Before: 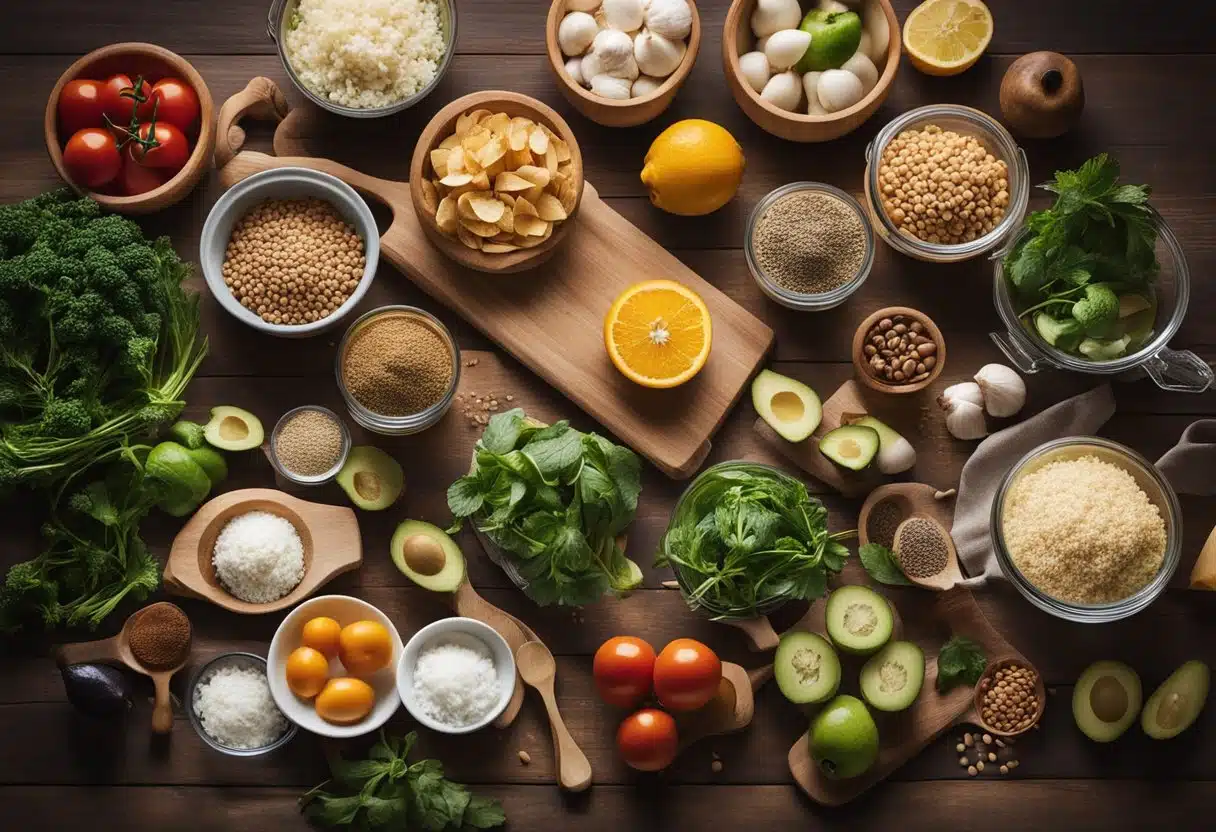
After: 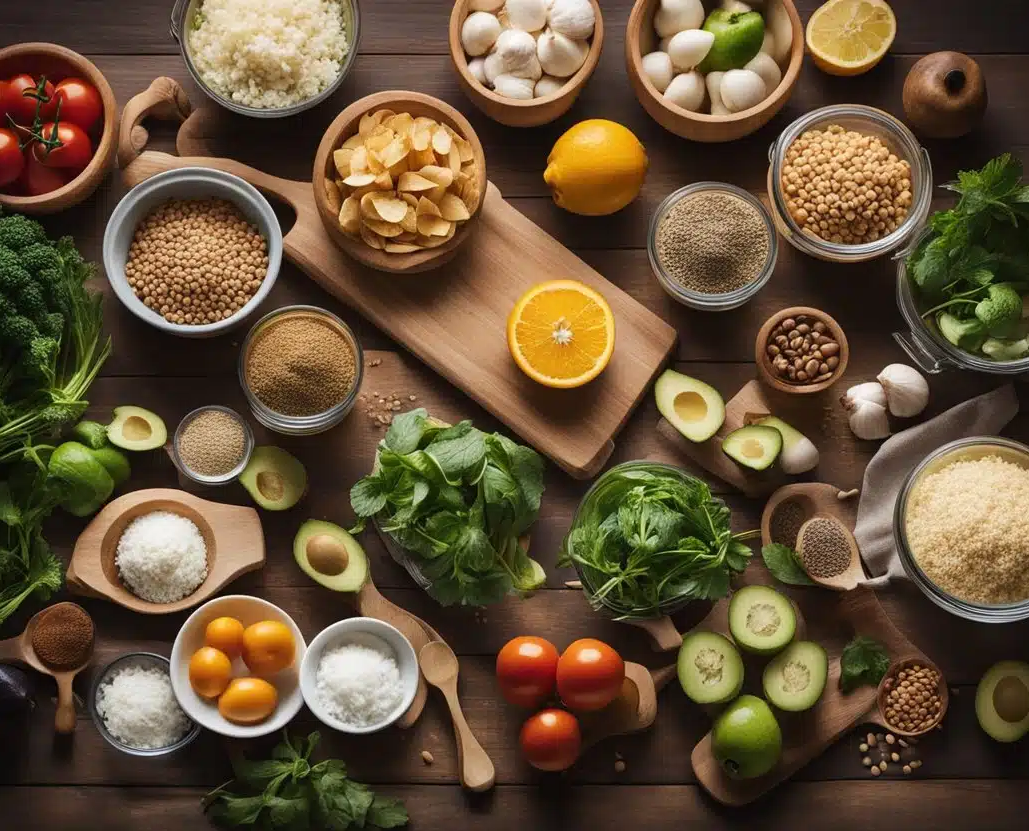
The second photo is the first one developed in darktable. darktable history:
crop: left 7.99%, right 7.368%
